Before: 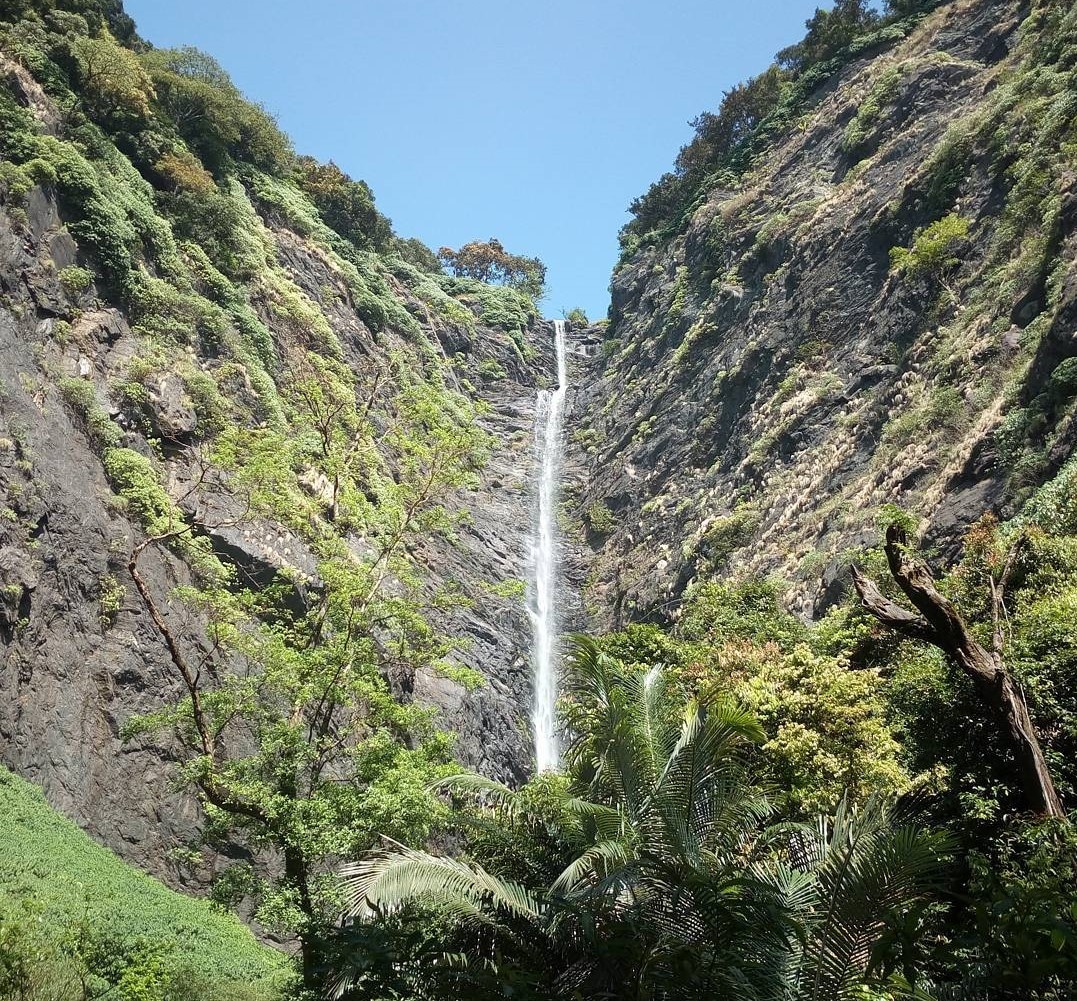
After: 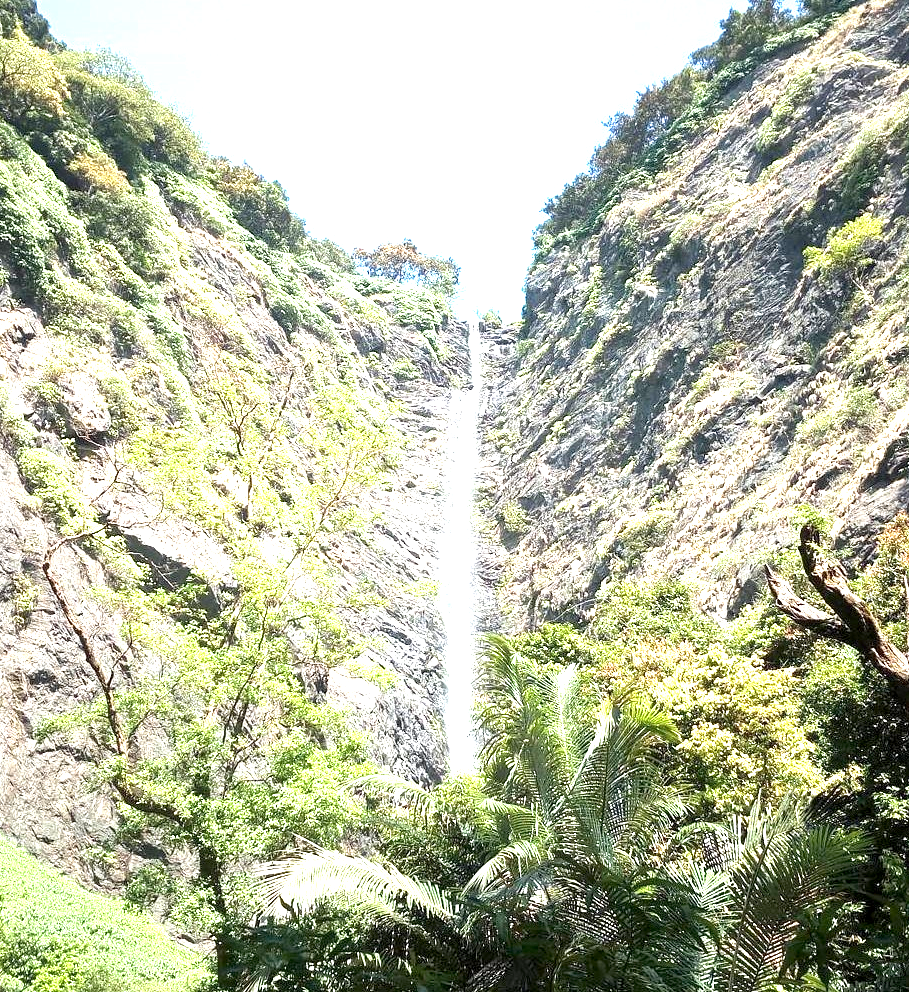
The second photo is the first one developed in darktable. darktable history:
crop: left 8.026%, right 7.374%
exposure: black level correction 0.001, exposure 1.84 EV, compensate highlight preservation false
